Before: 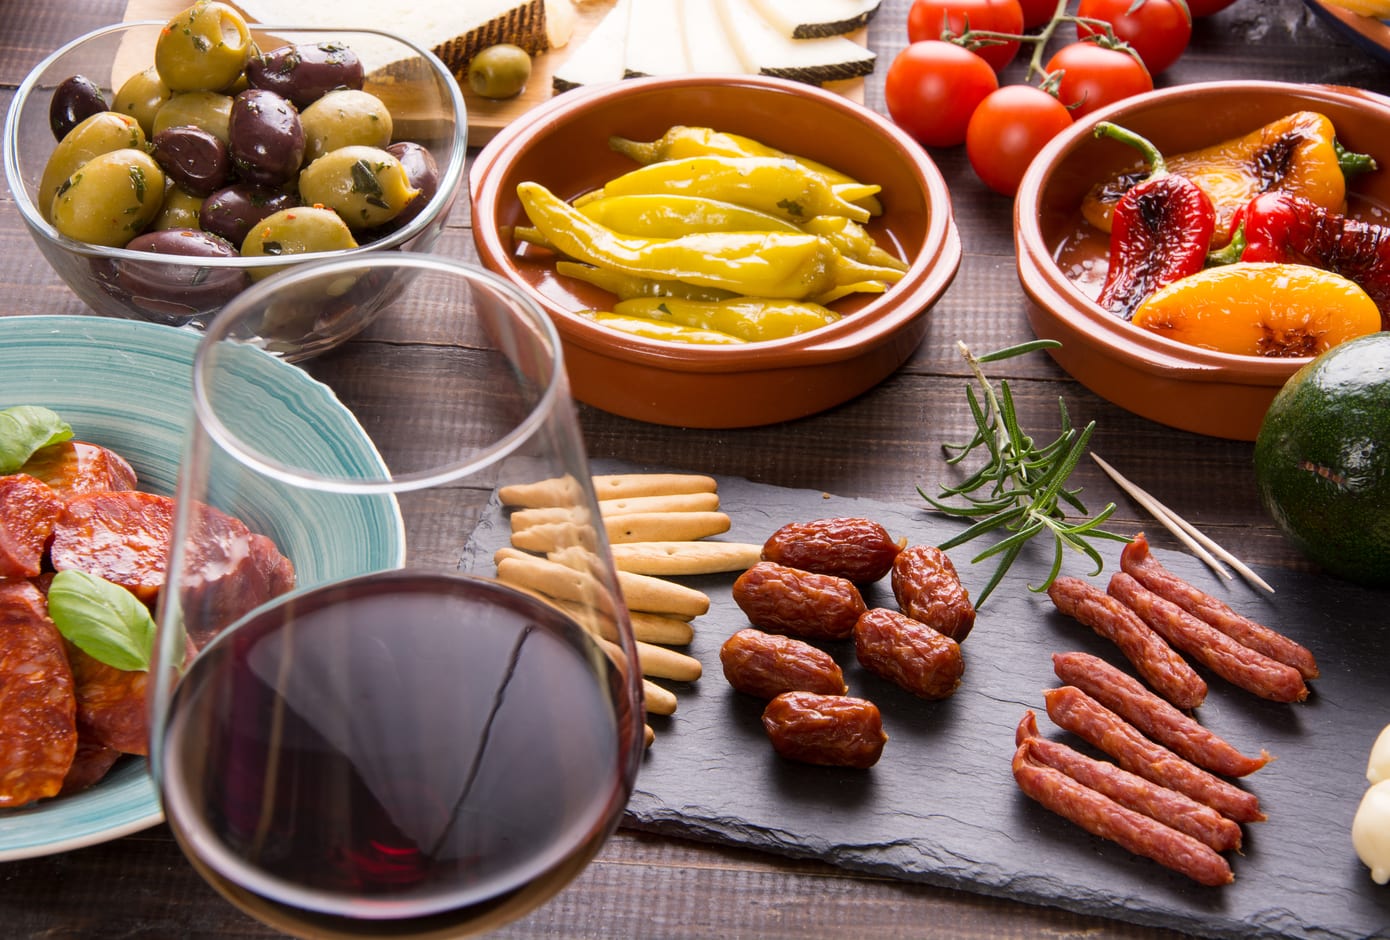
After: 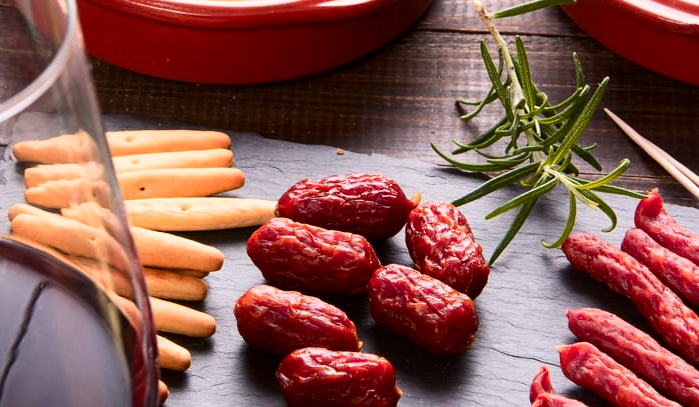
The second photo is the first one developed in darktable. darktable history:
crop: left 35.03%, top 36.625%, right 14.663%, bottom 20.057%
color zones: curves: ch1 [(0.239, 0.552) (0.75, 0.5)]; ch2 [(0.25, 0.462) (0.749, 0.457)], mix 25.94%
global tonemap: drago (0.7, 100)
contrast brightness saturation: contrast 0.19, brightness -0.24, saturation 0.11
contrast equalizer: y [[0.5, 0.5, 0.468, 0.5, 0.5, 0.5], [0.5 ×6], [0.5 ×6], [0 ×6], [0 ×6]]
